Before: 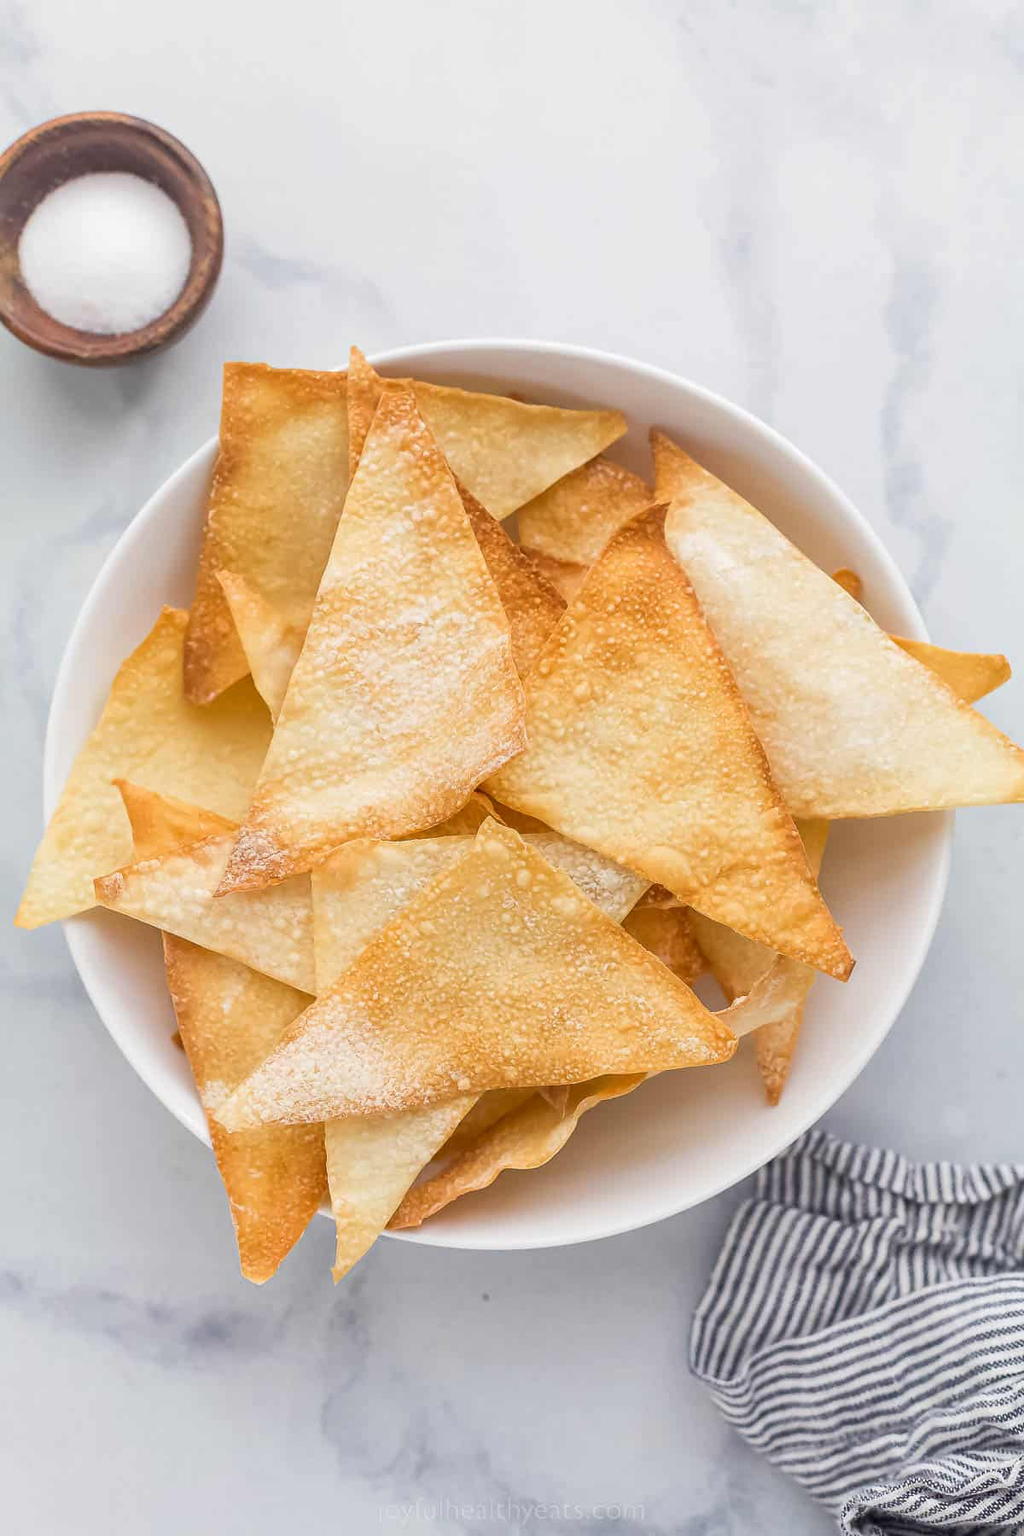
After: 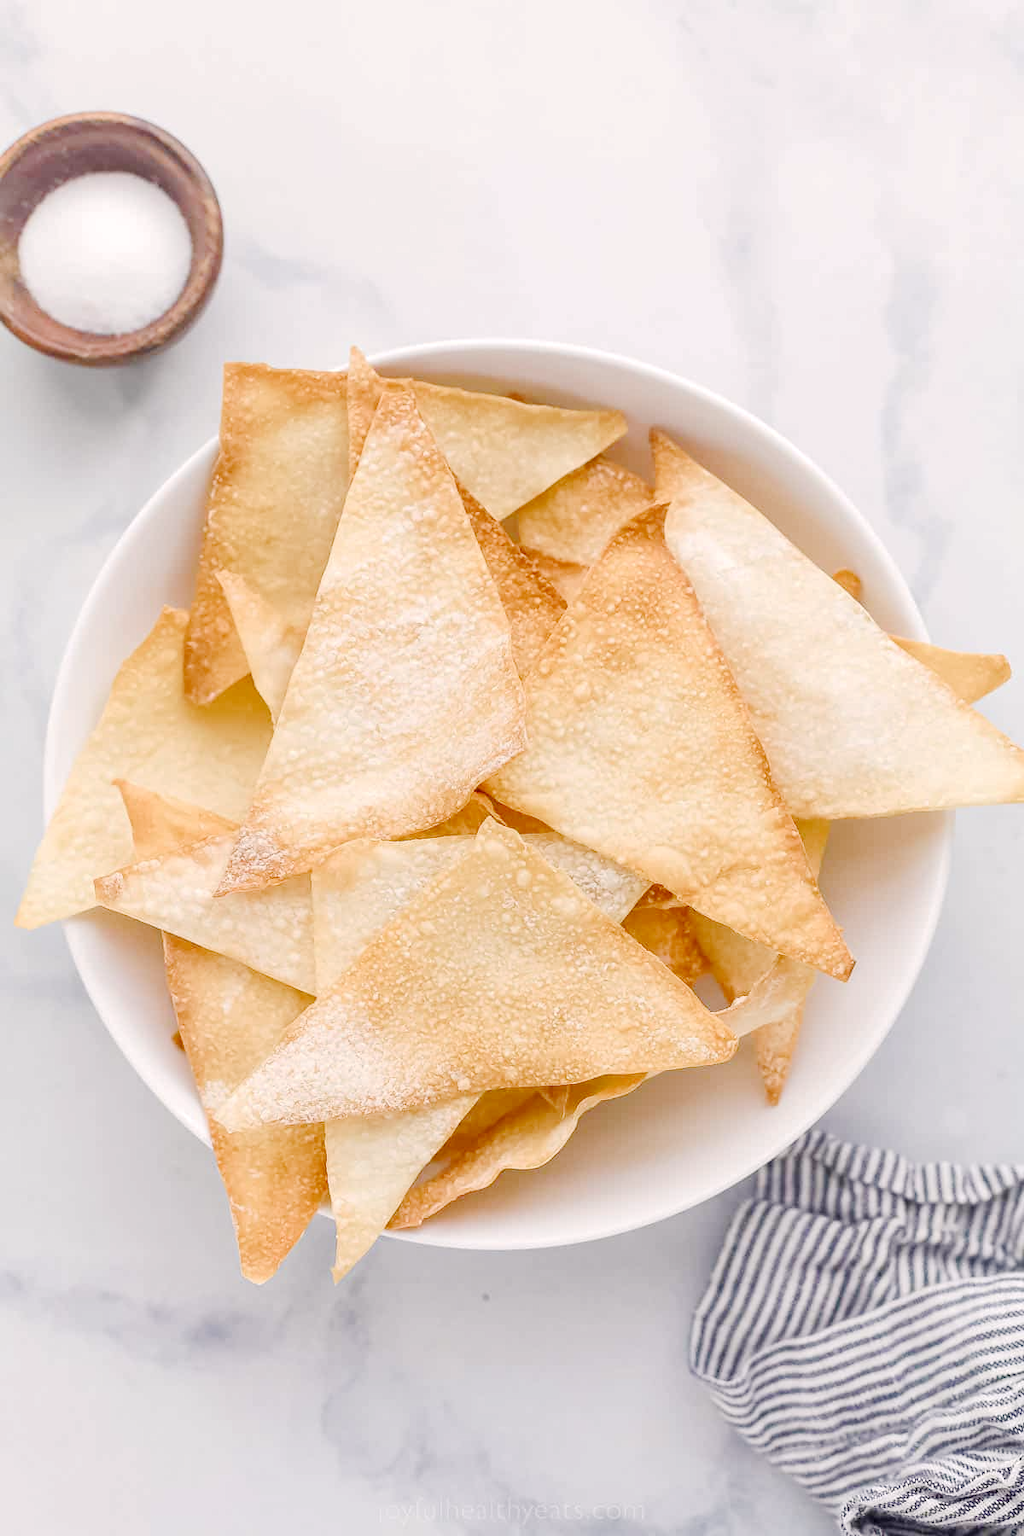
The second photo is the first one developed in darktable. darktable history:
contrast brightness saturation: contrast 0.04, saturation 0.155
color balance rgb: highlights gain › chroma 0.971%, highlights gain › hue 24.4°, perceptual saturation grading › global saturation 0.88%, perceptual saturation grading › highlights -31.675%, perceptual saturation grading › mid-tones 5.843%, perceptual saturation grading › shadows 18.715%, contrast 4.97%
base curve: curves: ch0 [(0, 0) (0.158, 0.273) (0.879, 0.895) (1, 1)], preserve colors none
